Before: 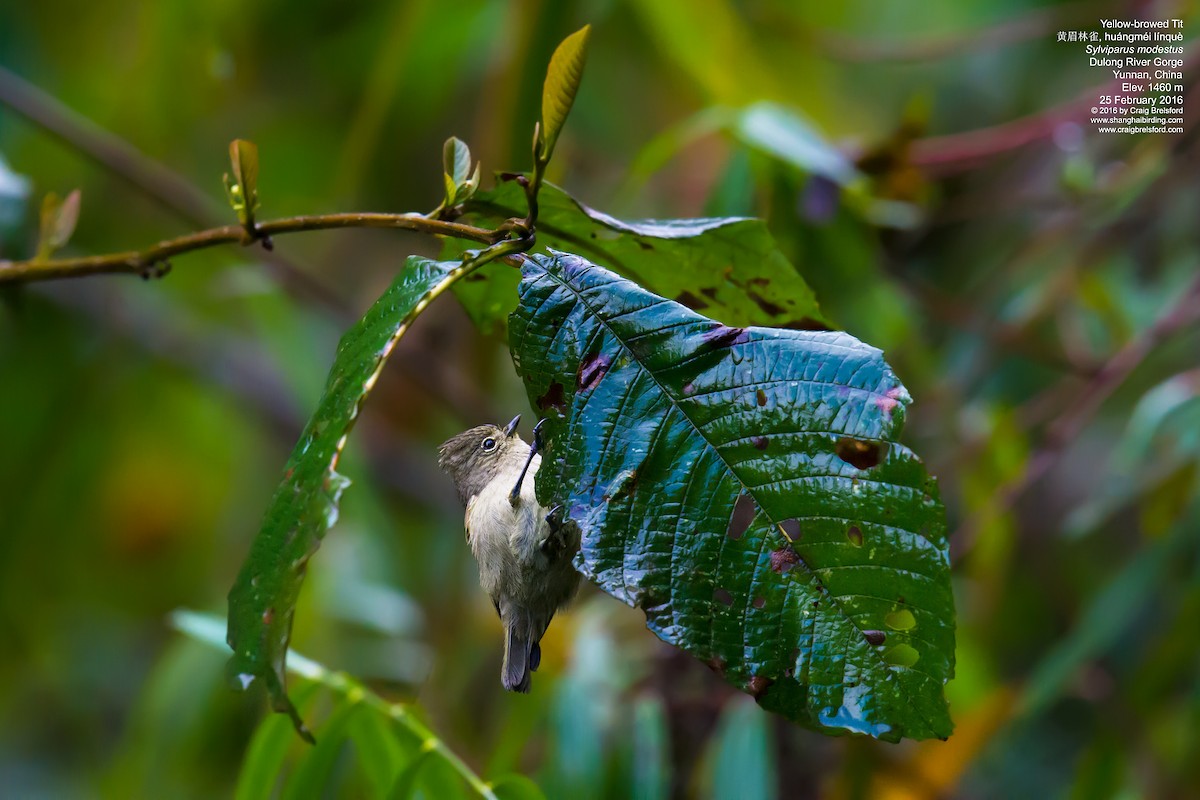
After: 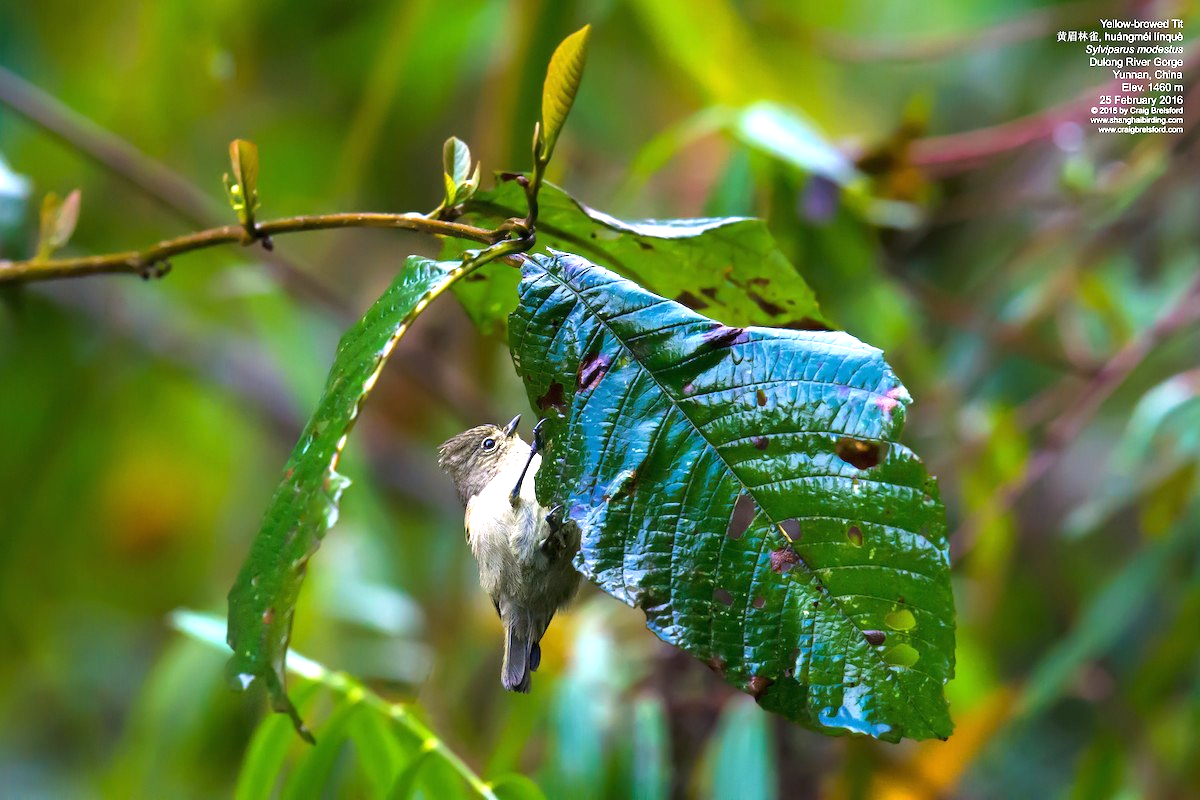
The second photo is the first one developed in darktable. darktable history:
exposure: black level correction 0, exposure 1.095 EV, compensate exposure bias true, compensate highlight preservation false
